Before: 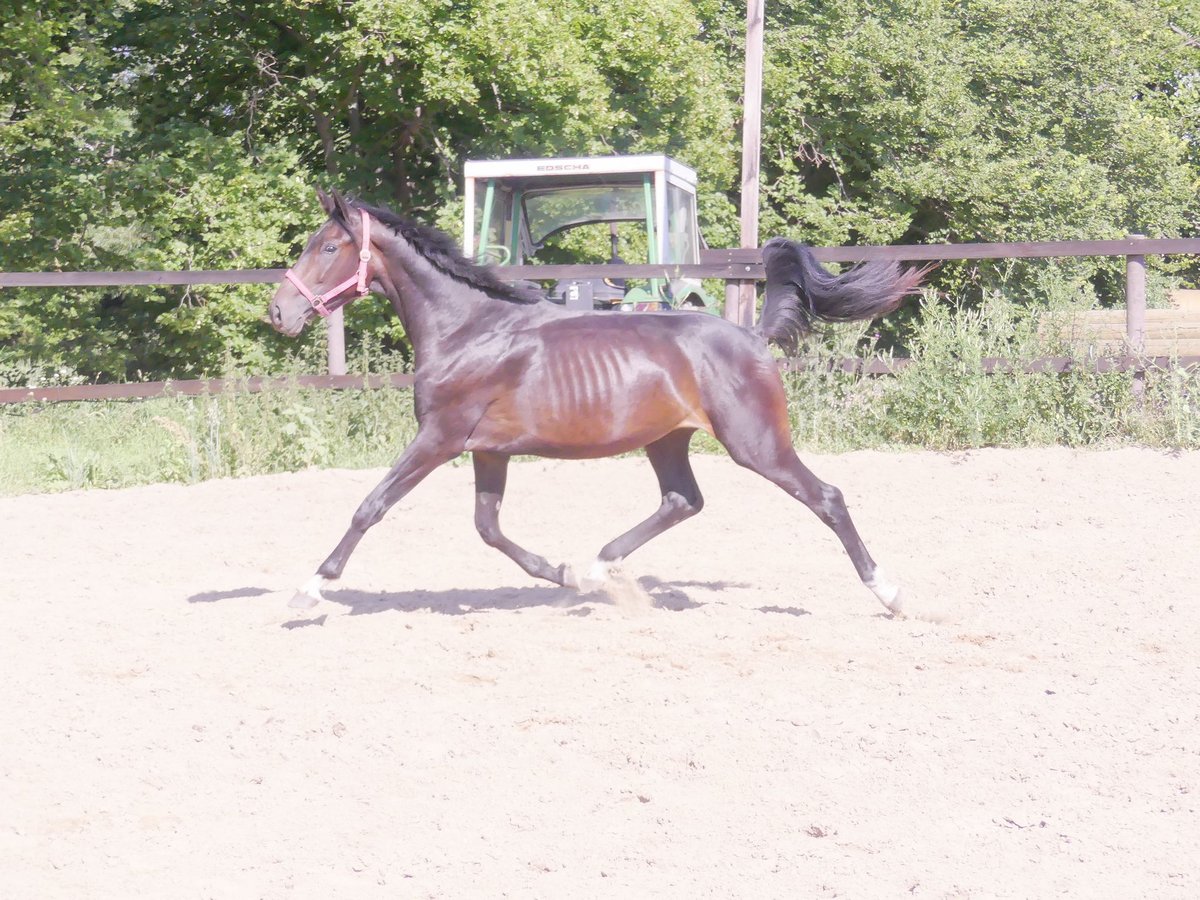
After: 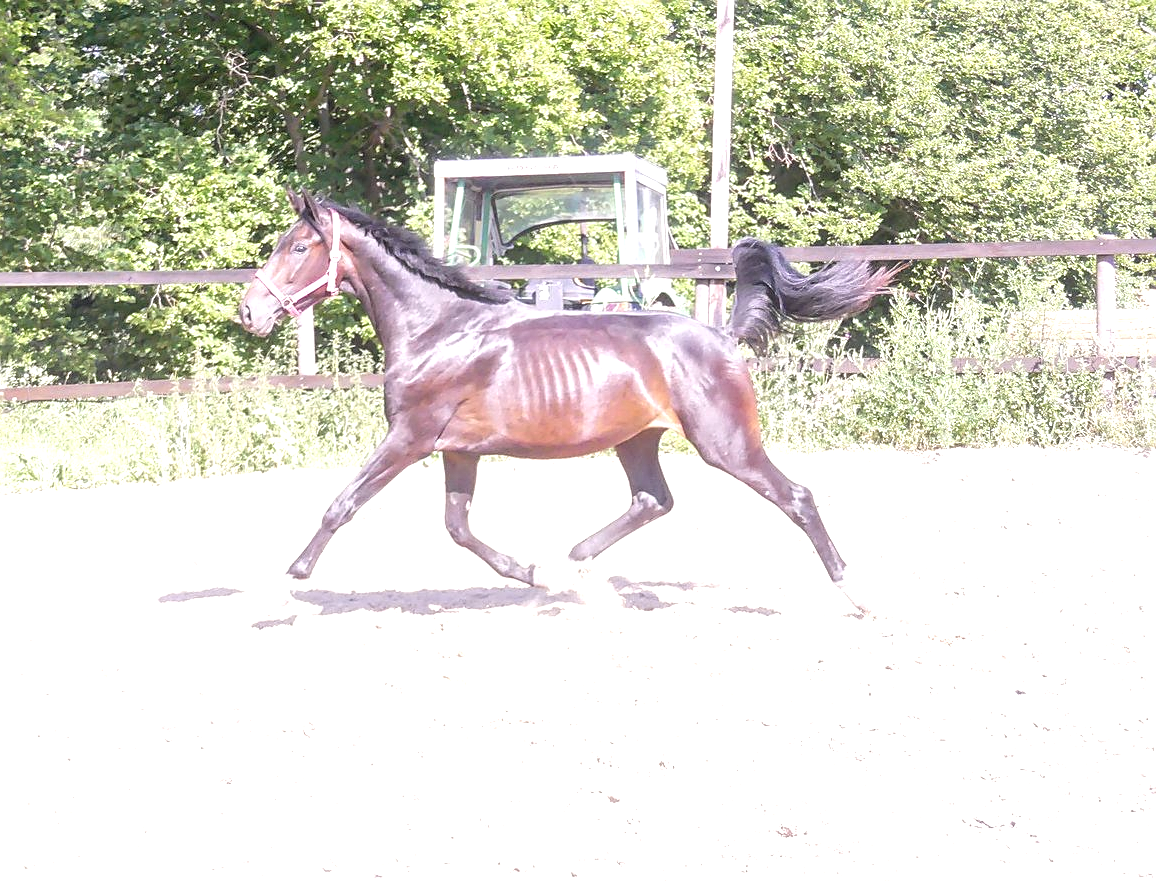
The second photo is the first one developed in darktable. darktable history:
sharpen: amount 0.496
crop and rotate: left 2.503%, right 1.16%, bottom 2.048%
local contrast: detail 130%
exposure: black level correction 0, exposure 0.7 EV, compensate highlight preservation false
